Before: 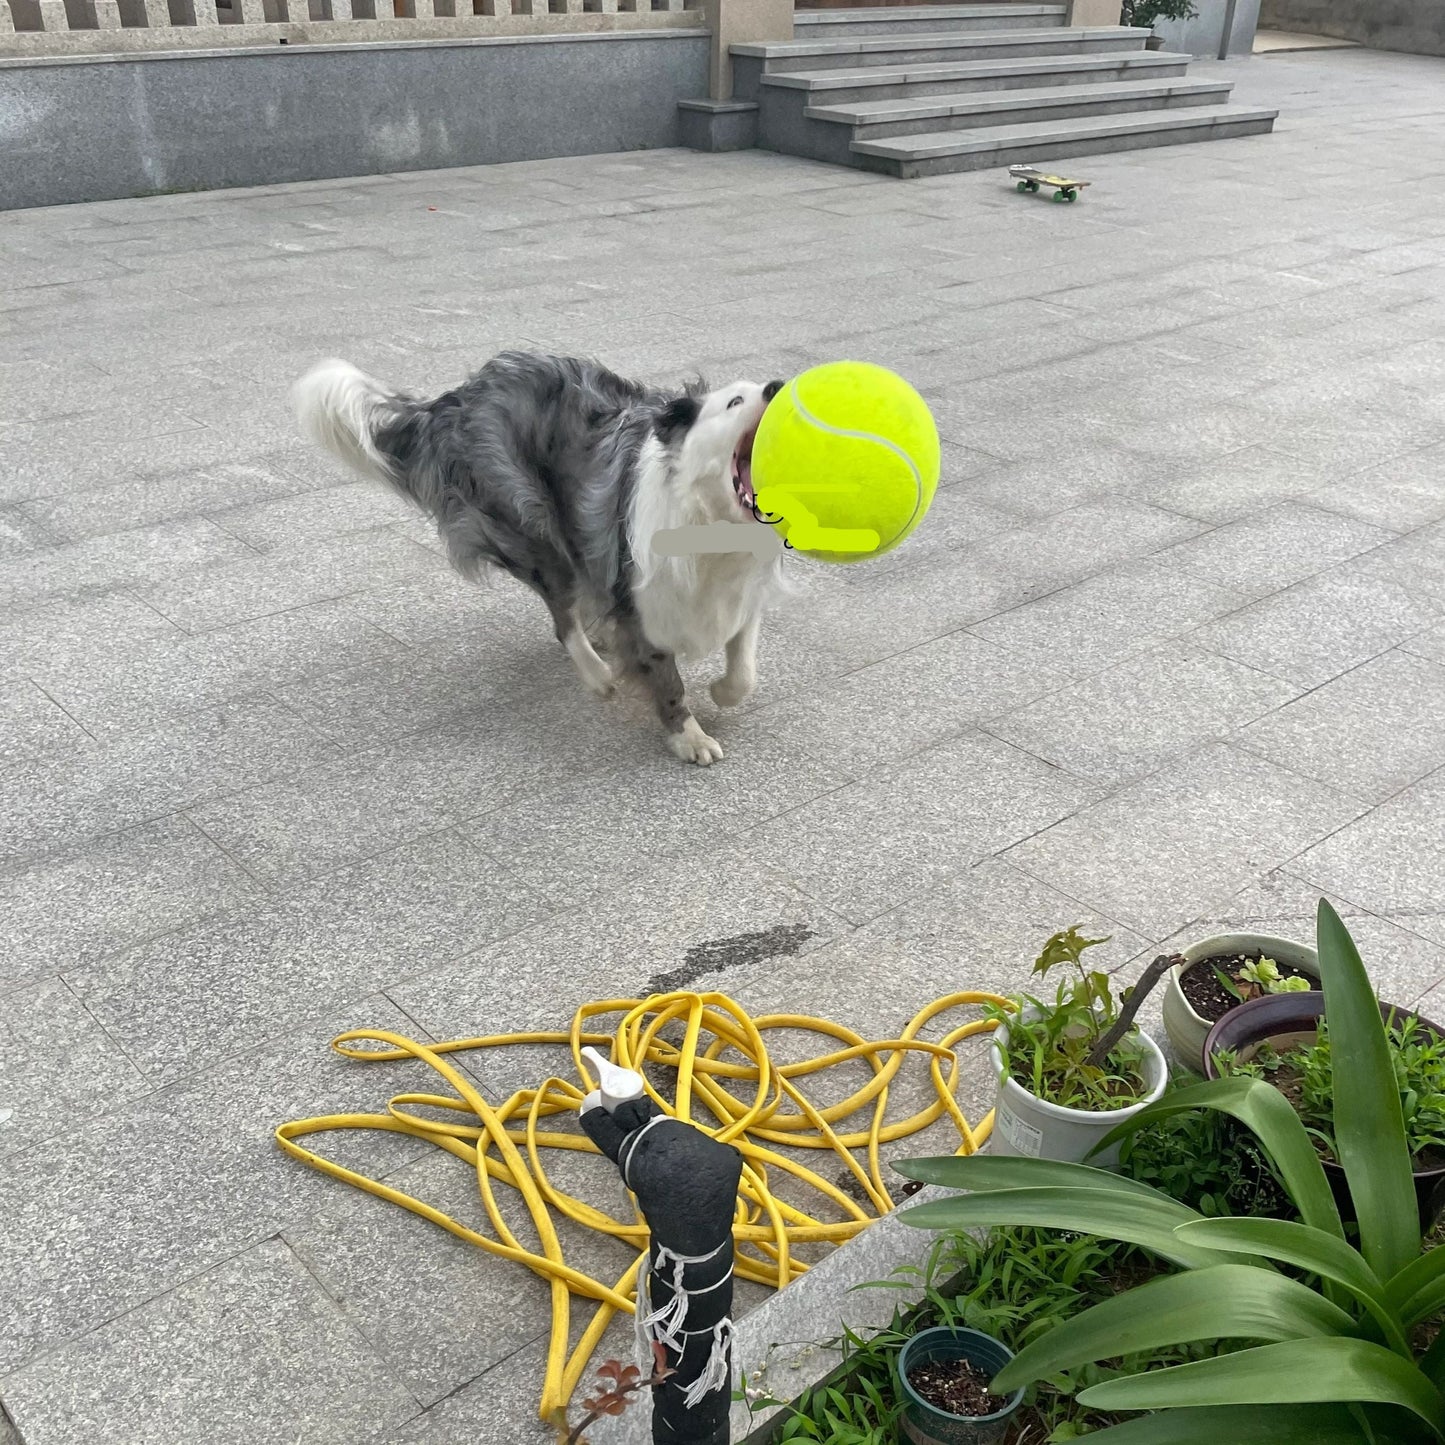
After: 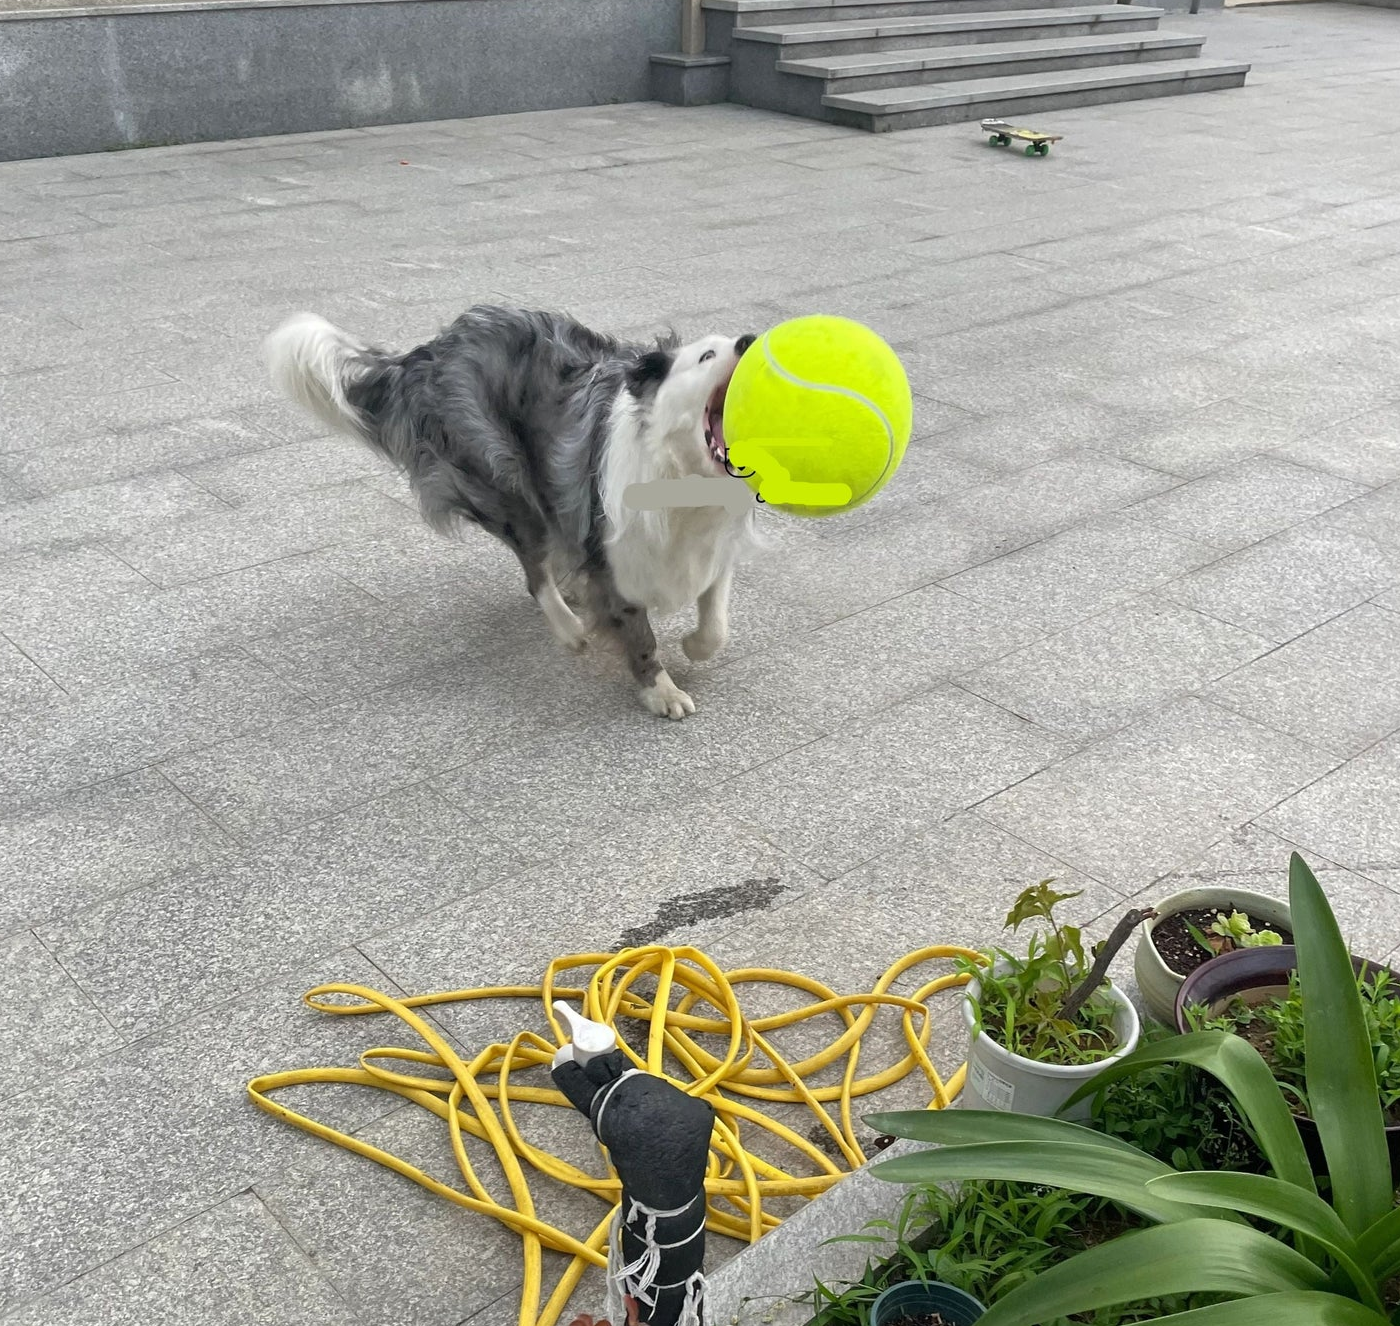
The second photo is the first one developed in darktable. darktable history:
crop: left 1.964%, top 3.251%, right 1.122%, bottom 4.933%
